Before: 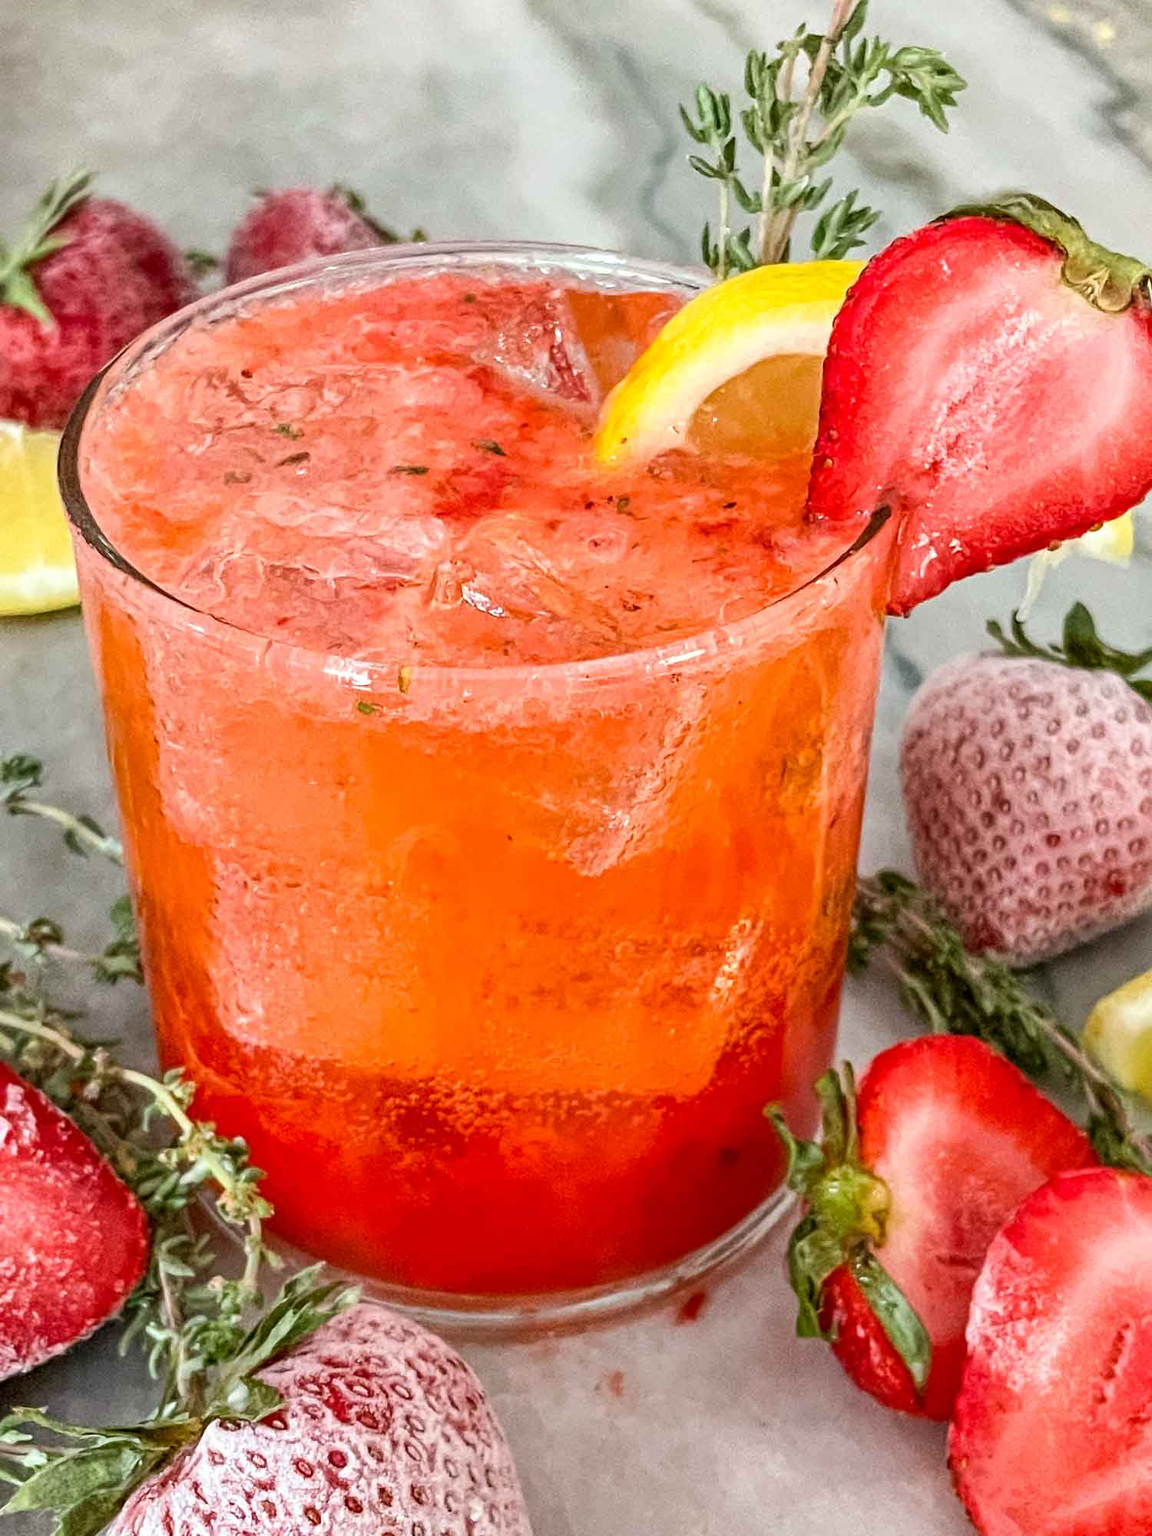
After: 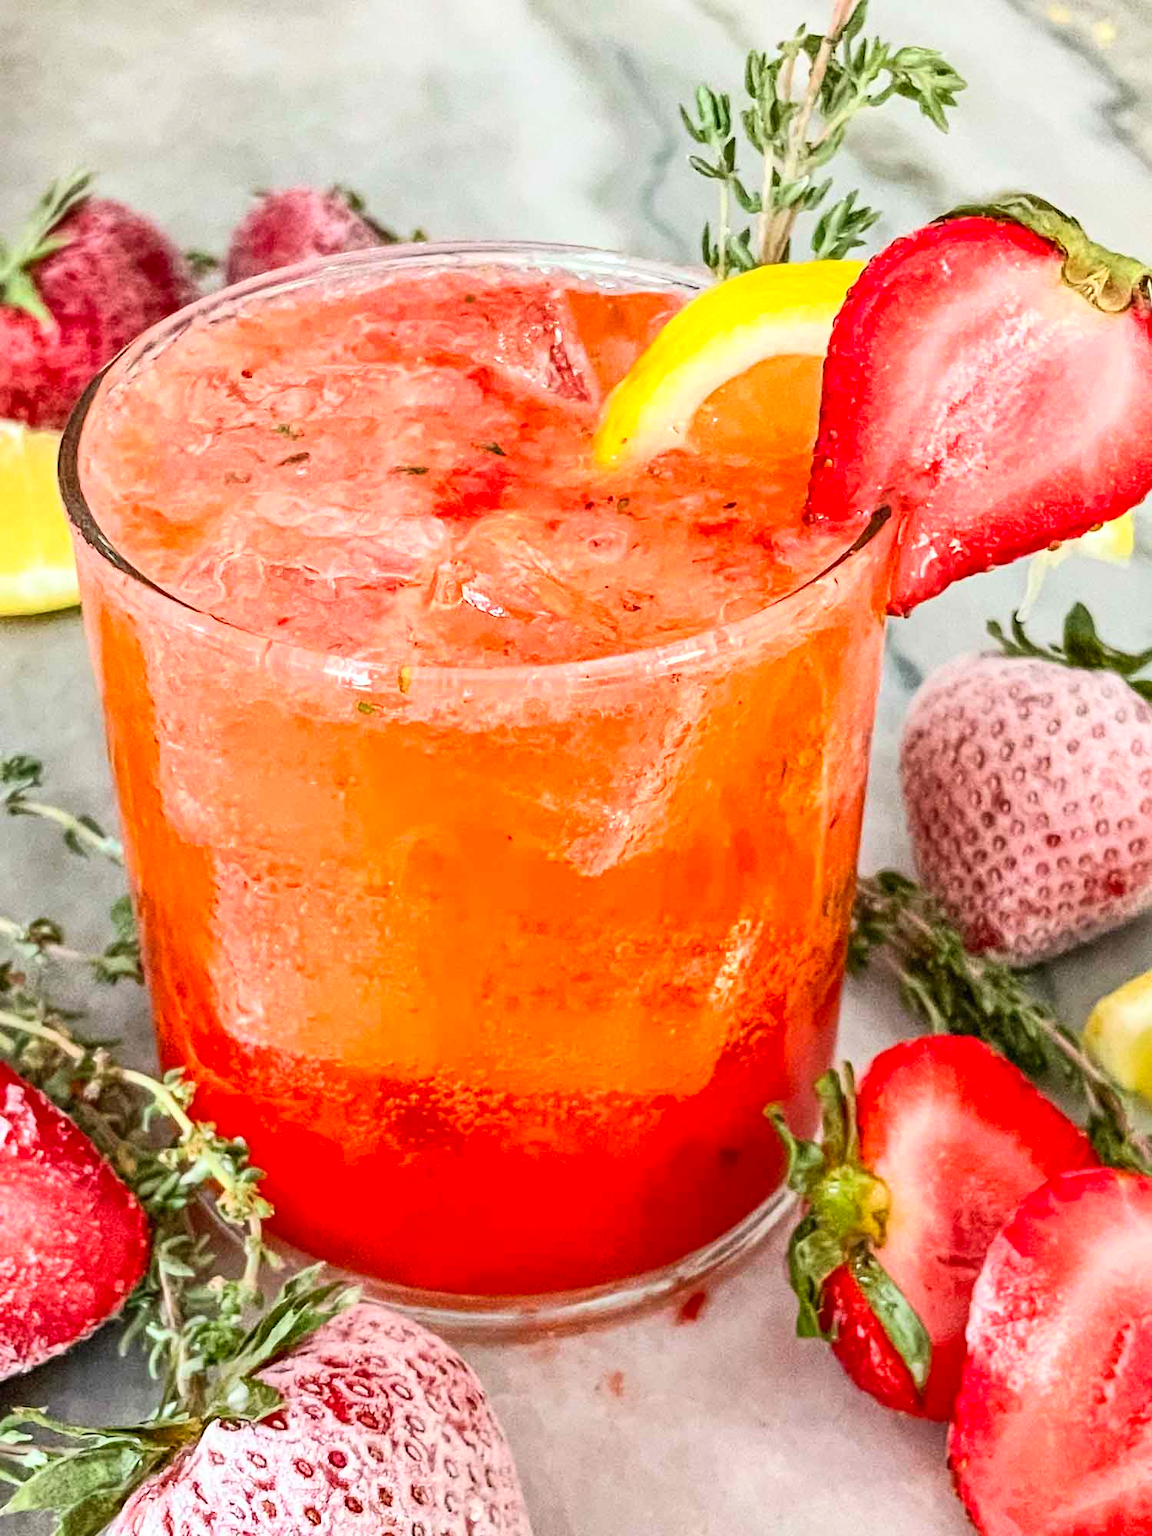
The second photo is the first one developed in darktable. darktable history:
contrast brightness saturation: contrast 0.198, brightness 0.157, saturation 0.223
